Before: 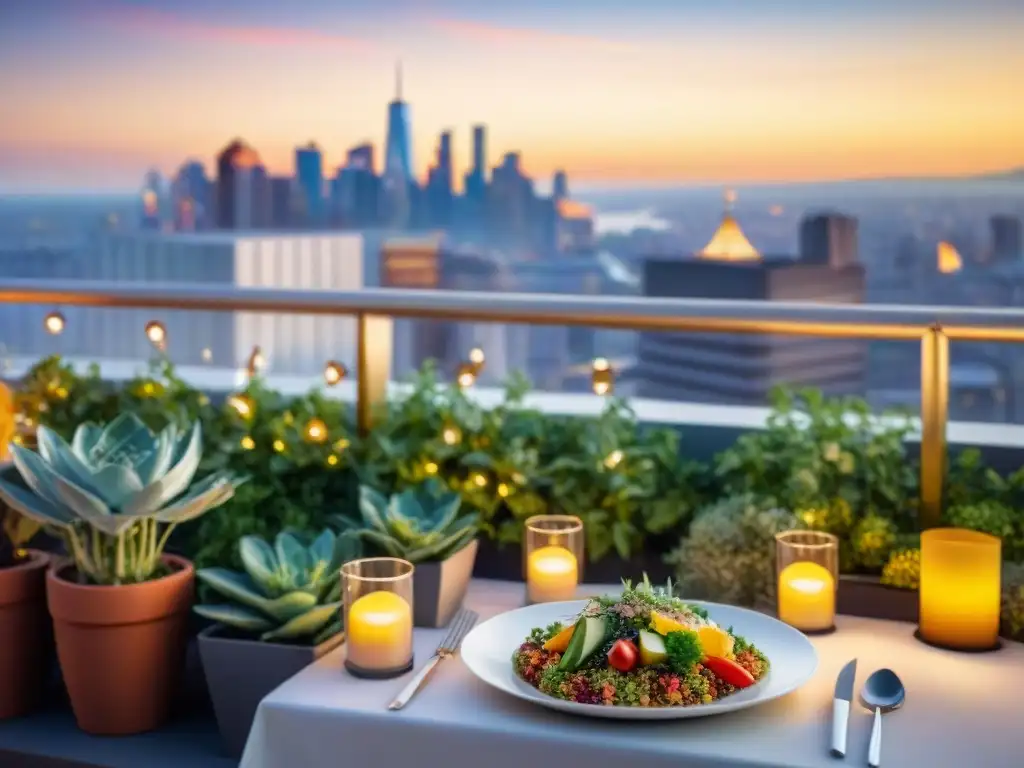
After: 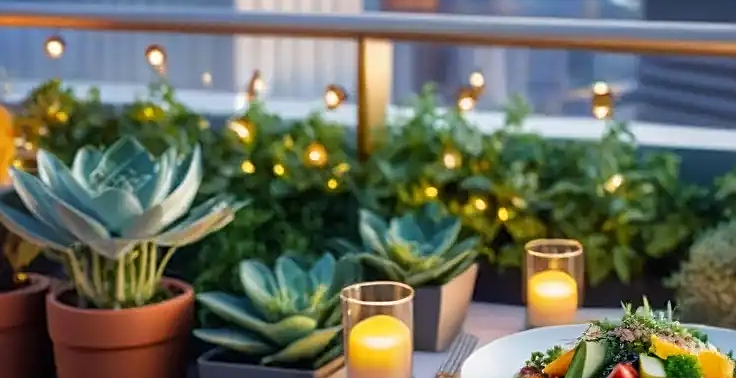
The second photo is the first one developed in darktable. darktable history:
crop: top 36.039%, right 27.964%, bottom 14.652%
sharpen: on, module defaults
